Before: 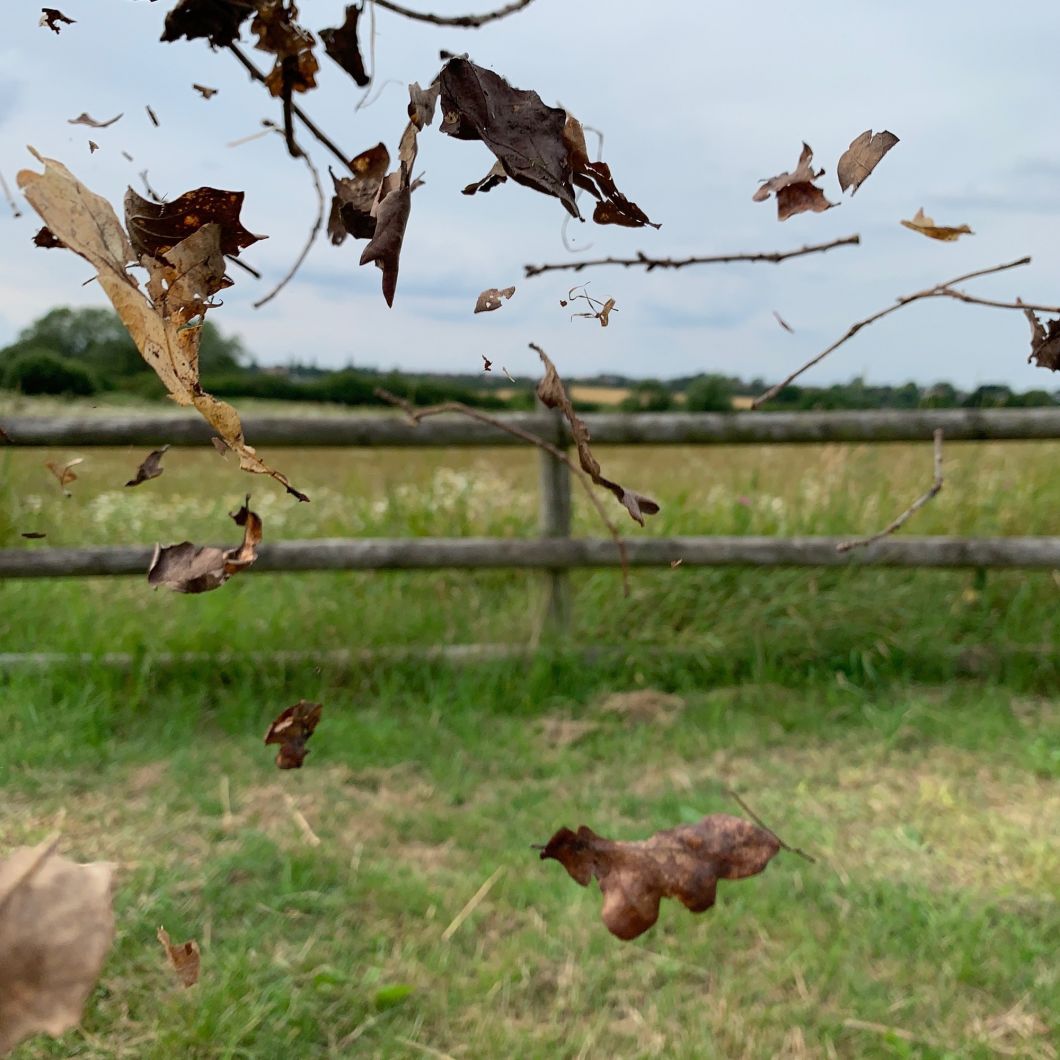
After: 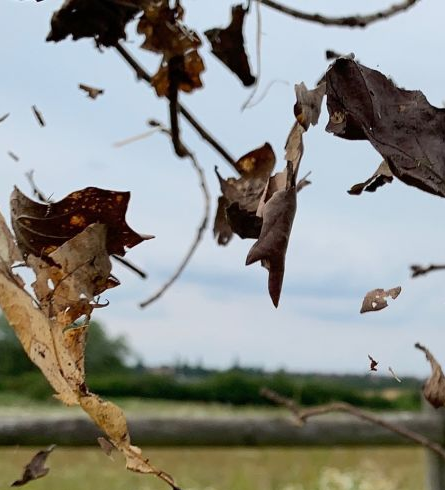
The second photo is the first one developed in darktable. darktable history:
crop and rotate: left 10.817%, top 0.062%, right 47.194%, bottom 53.626%
base curve: curves: ch0 [(0, 0) (0.297, 0.298) (1, 1)], preserve colors none
